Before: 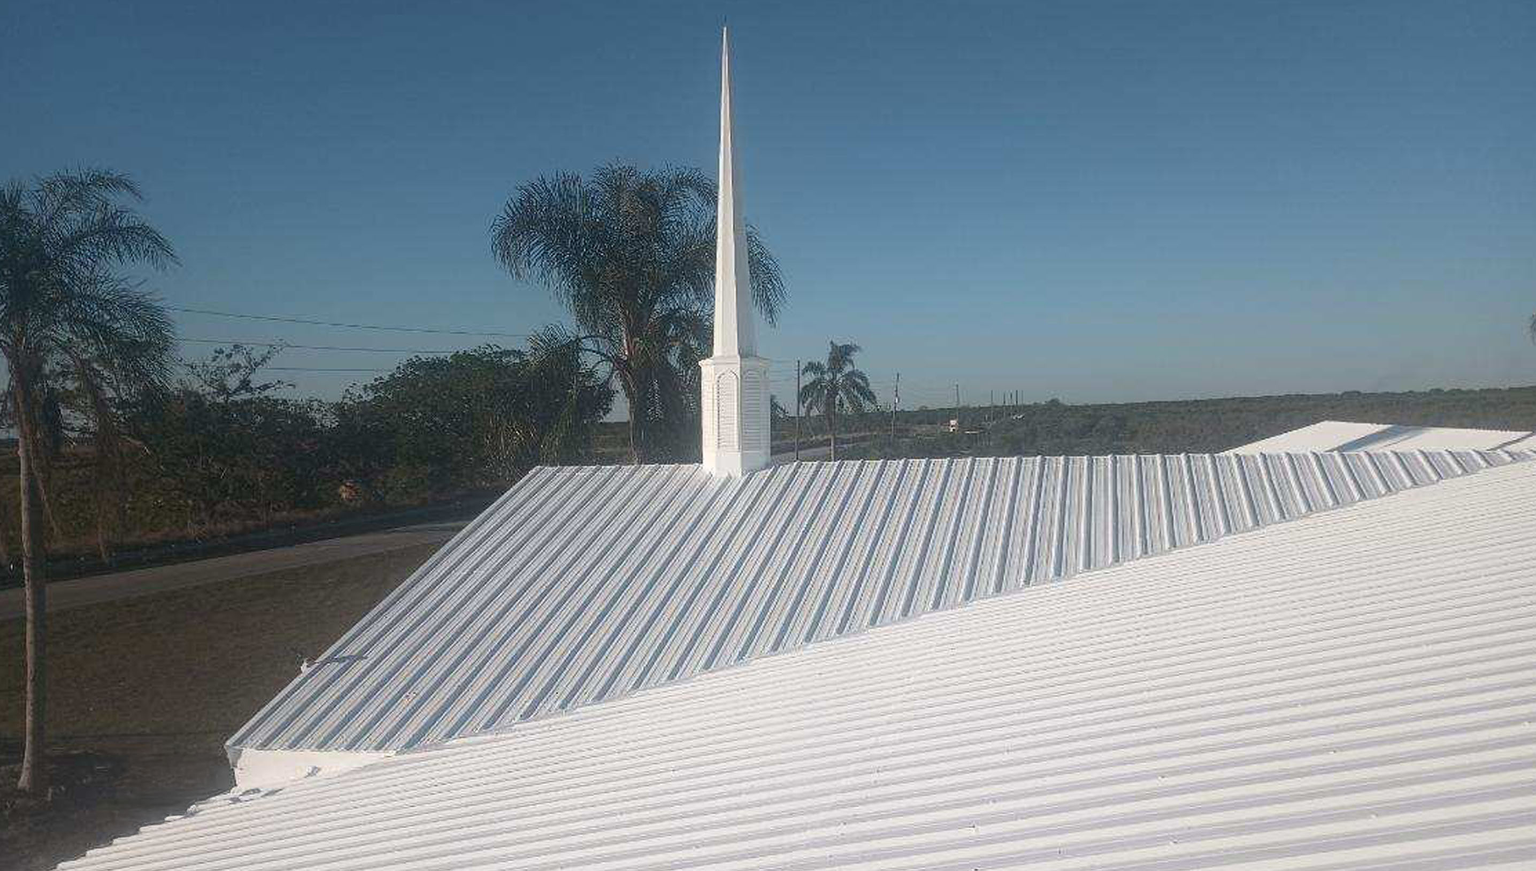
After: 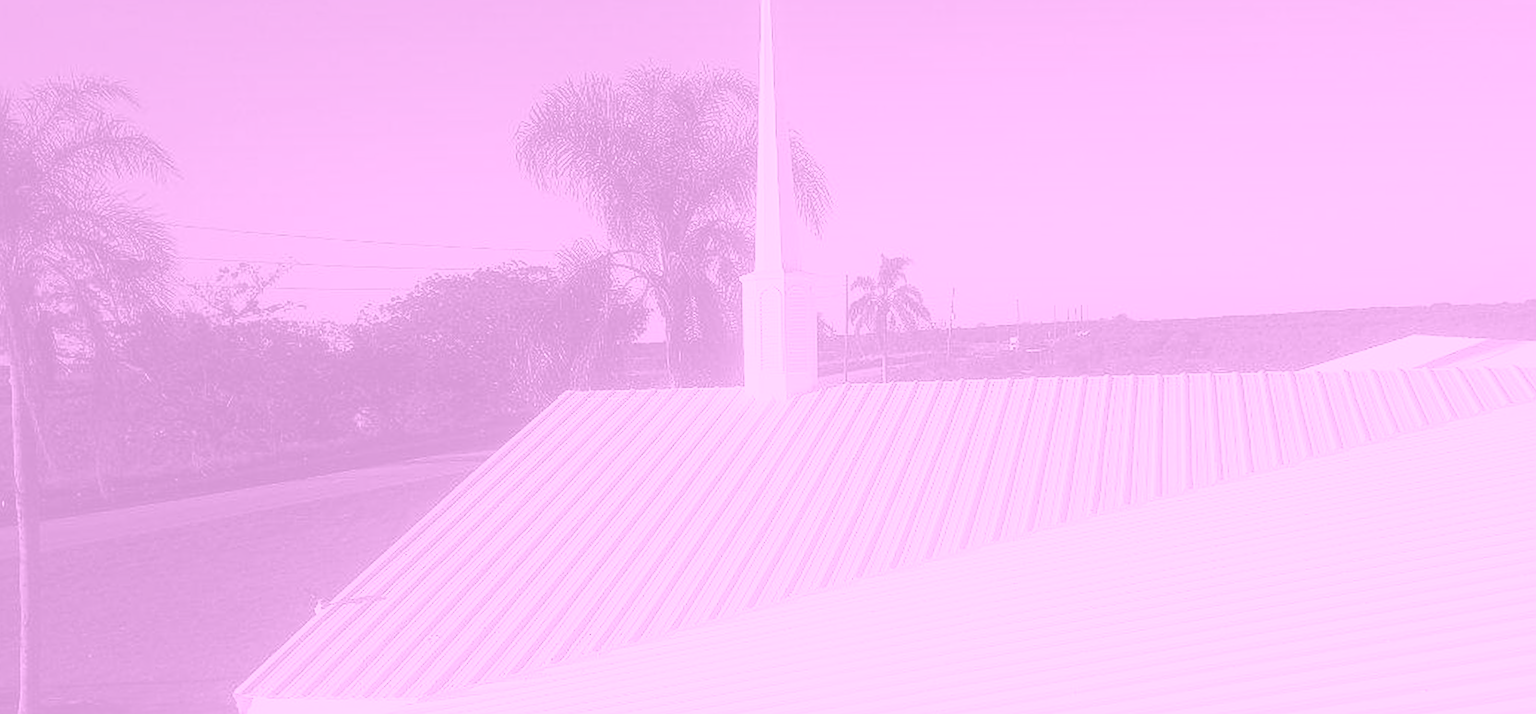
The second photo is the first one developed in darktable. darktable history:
lowpass: radius 0.1, contrast 0.85, saturation 1.1, unbound 0
tone equalizer: on, module defaults
sharpen: amount 0.6
colorize: hue 331.2°, saturation 75%, source mix 30.28%, lightness 70.52%, version 1
rotate and perspective: rotation -0.45°, automatic cropping original format, crop left 0.008, crop right 0.992, crop top 0.012, crop bottom 0.988
sigmoid: contrast 1.69, skew -0.23, preserve hue 0%, red attenuation 0.1, red rotation 0.035, green attenuation 0.1, green rotation -0.017, blue attenuation 0.15, blue rotation -0.052, base primaries Rec2020
crop and rotate: angle 0.03°, top 11.643%, right 5.651%, bottom 11.189%
haze removal: strength -0.1, adaptive false
